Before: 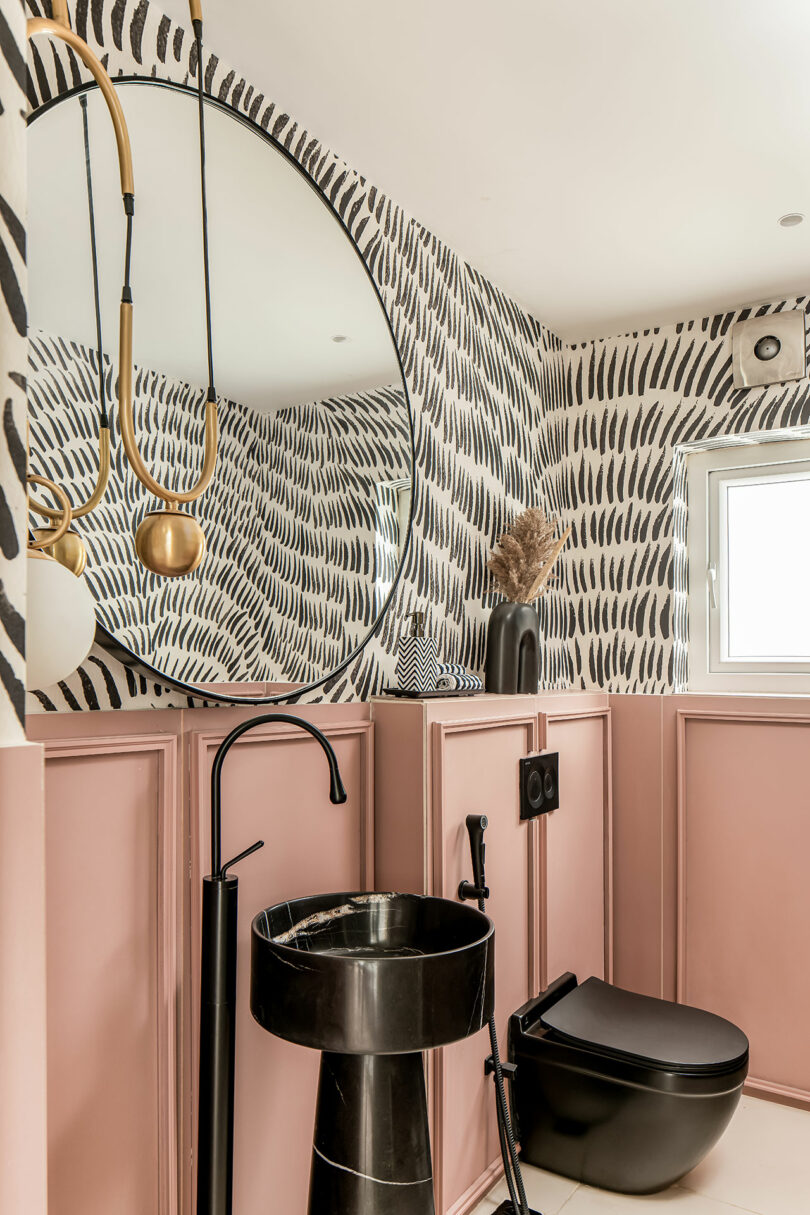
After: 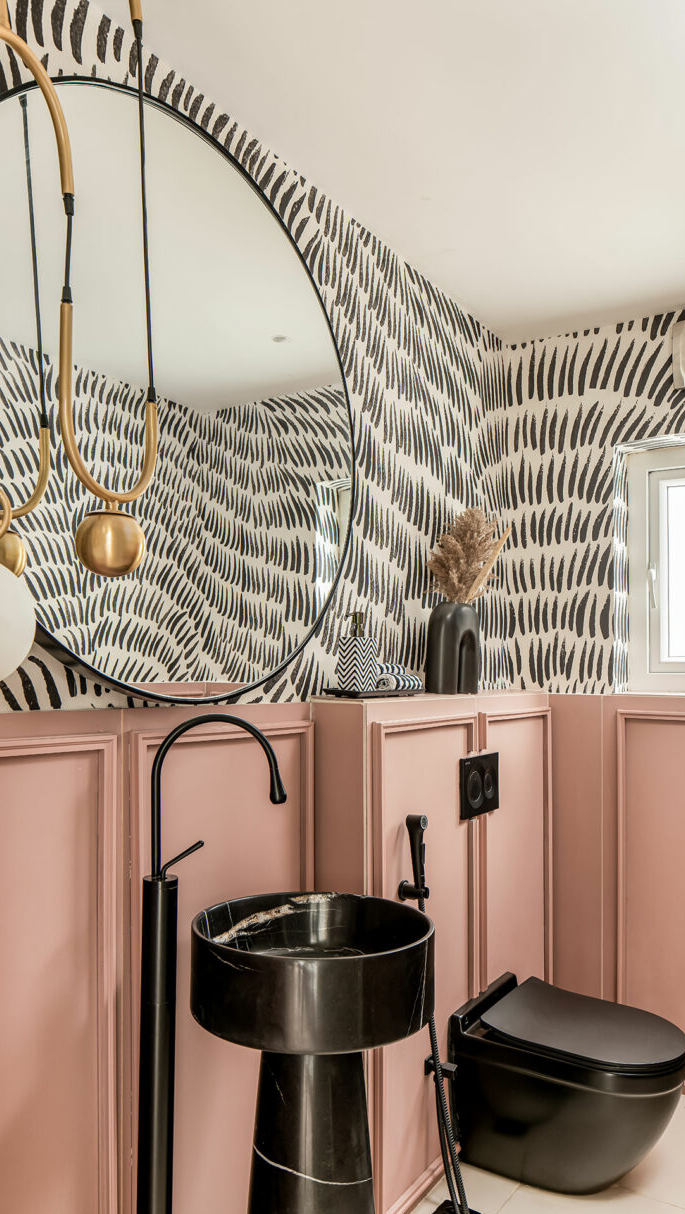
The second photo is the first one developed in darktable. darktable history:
crop: left 7.449%, right 7.863%
